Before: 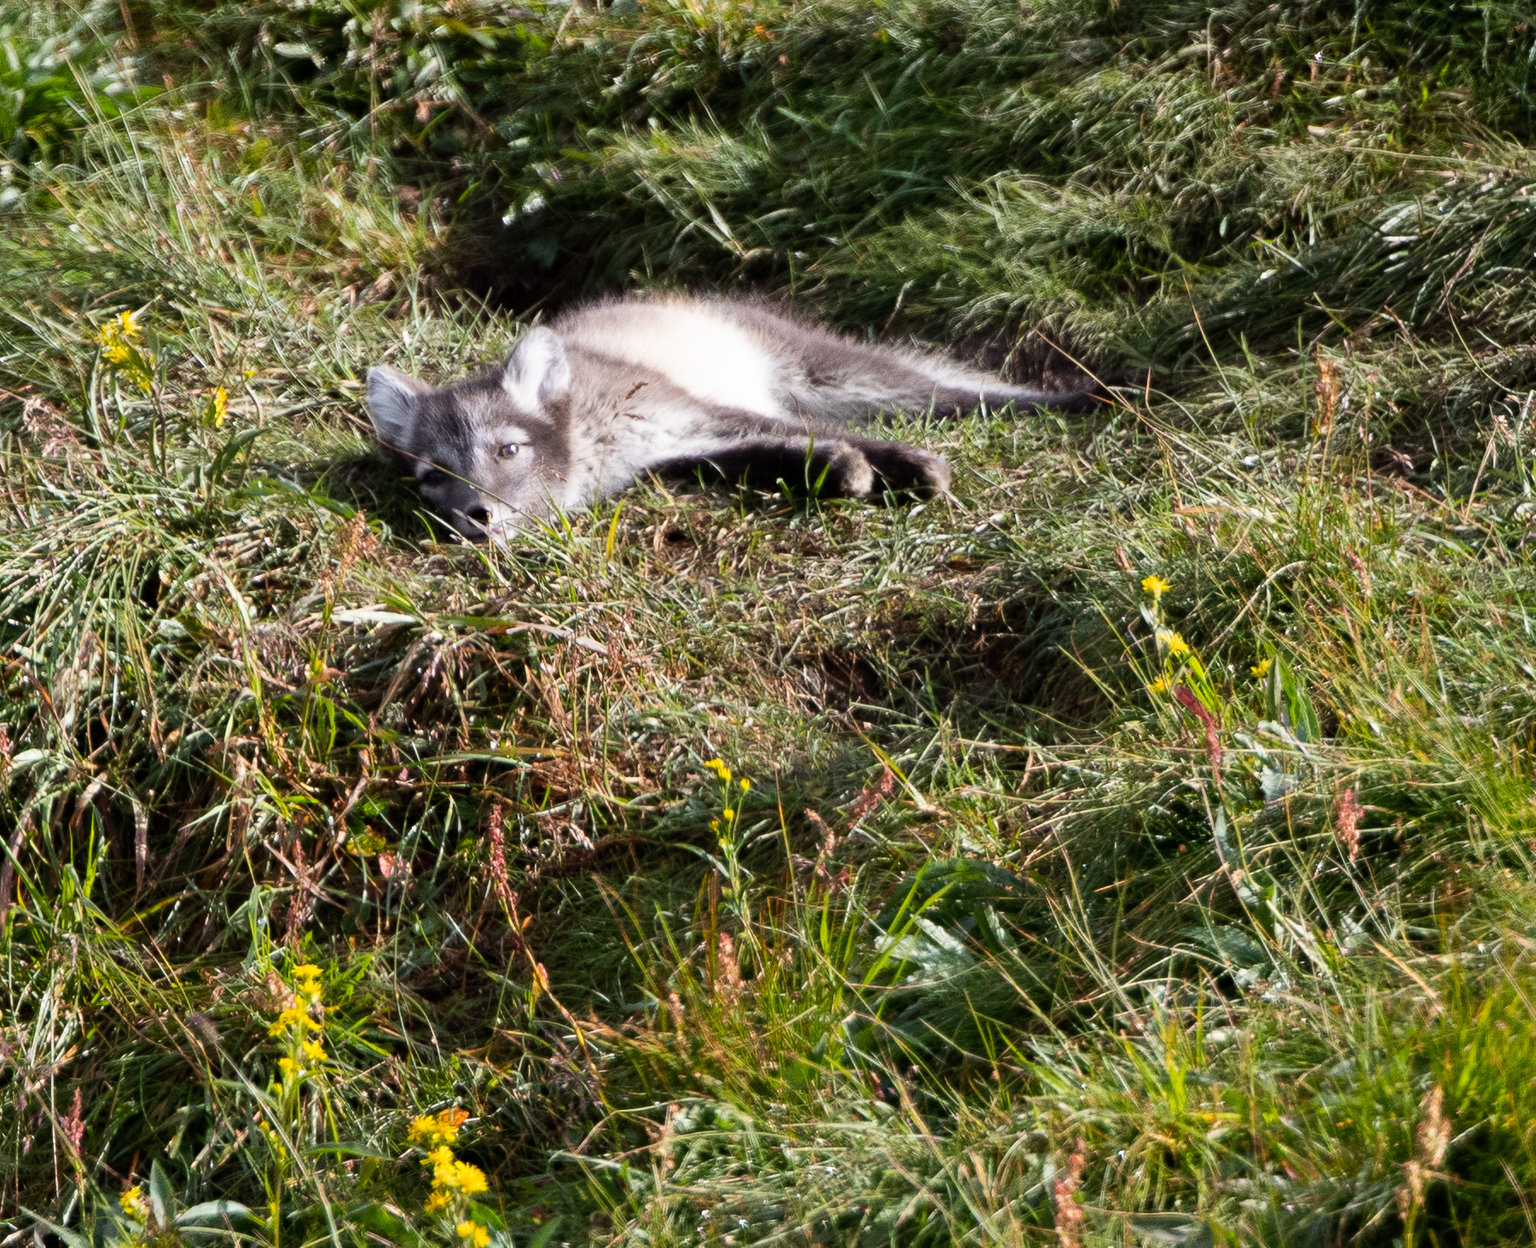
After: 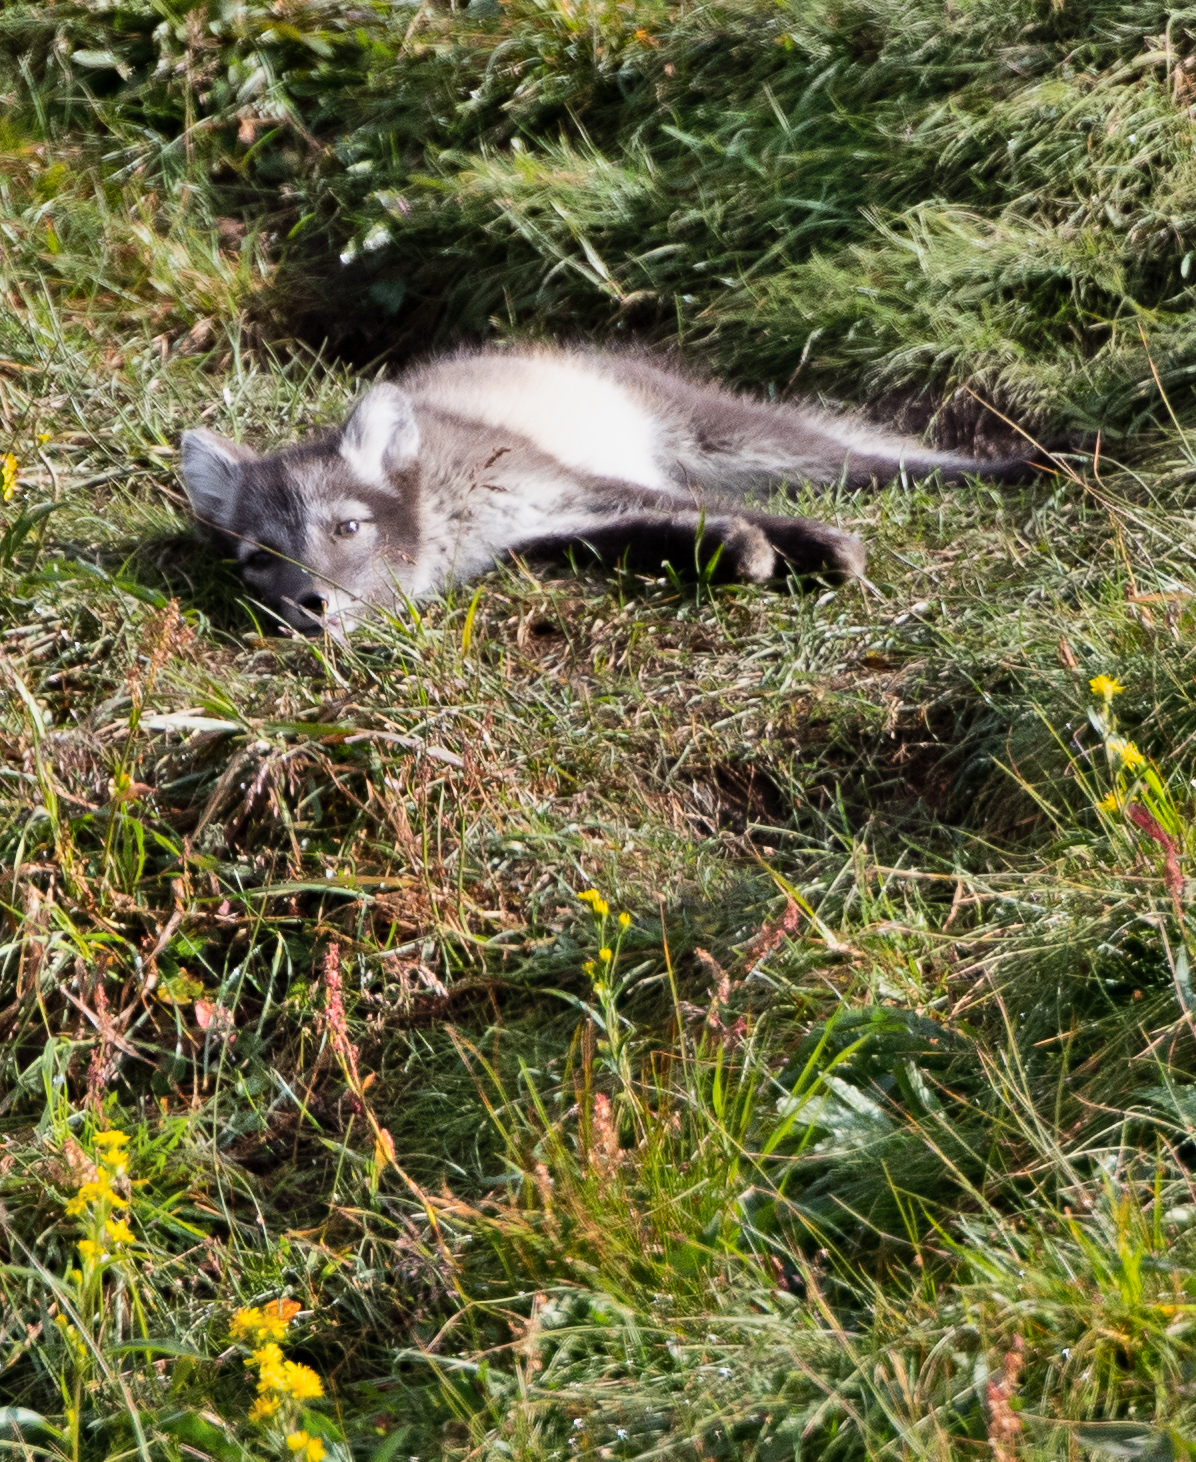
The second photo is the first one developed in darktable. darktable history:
shadows and highlights: radius 123.53, shadows 99.31, white point adjustment -3.08, highlights -98.31, soften with gaussian
crop and rotate: left 13.862%, right 19.712%
